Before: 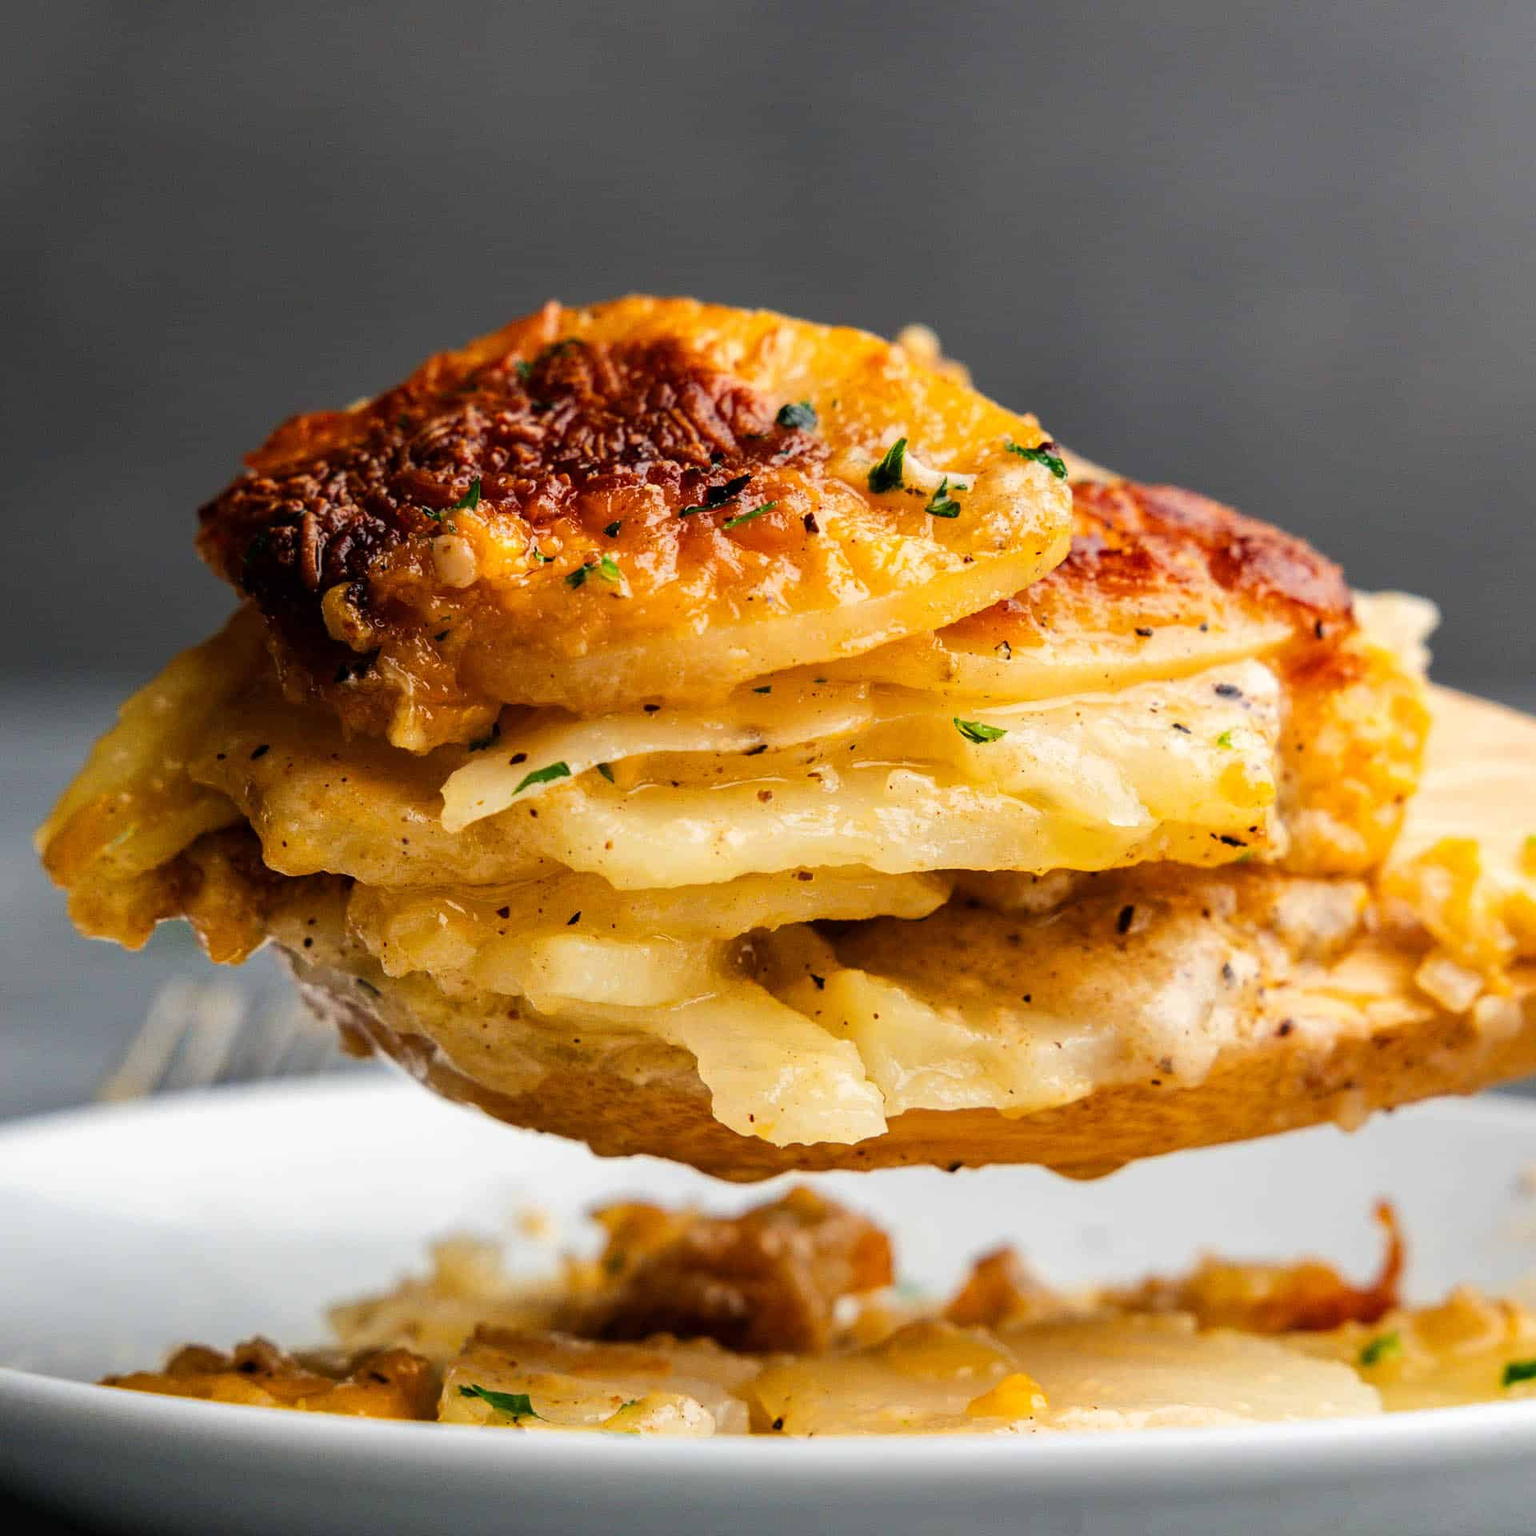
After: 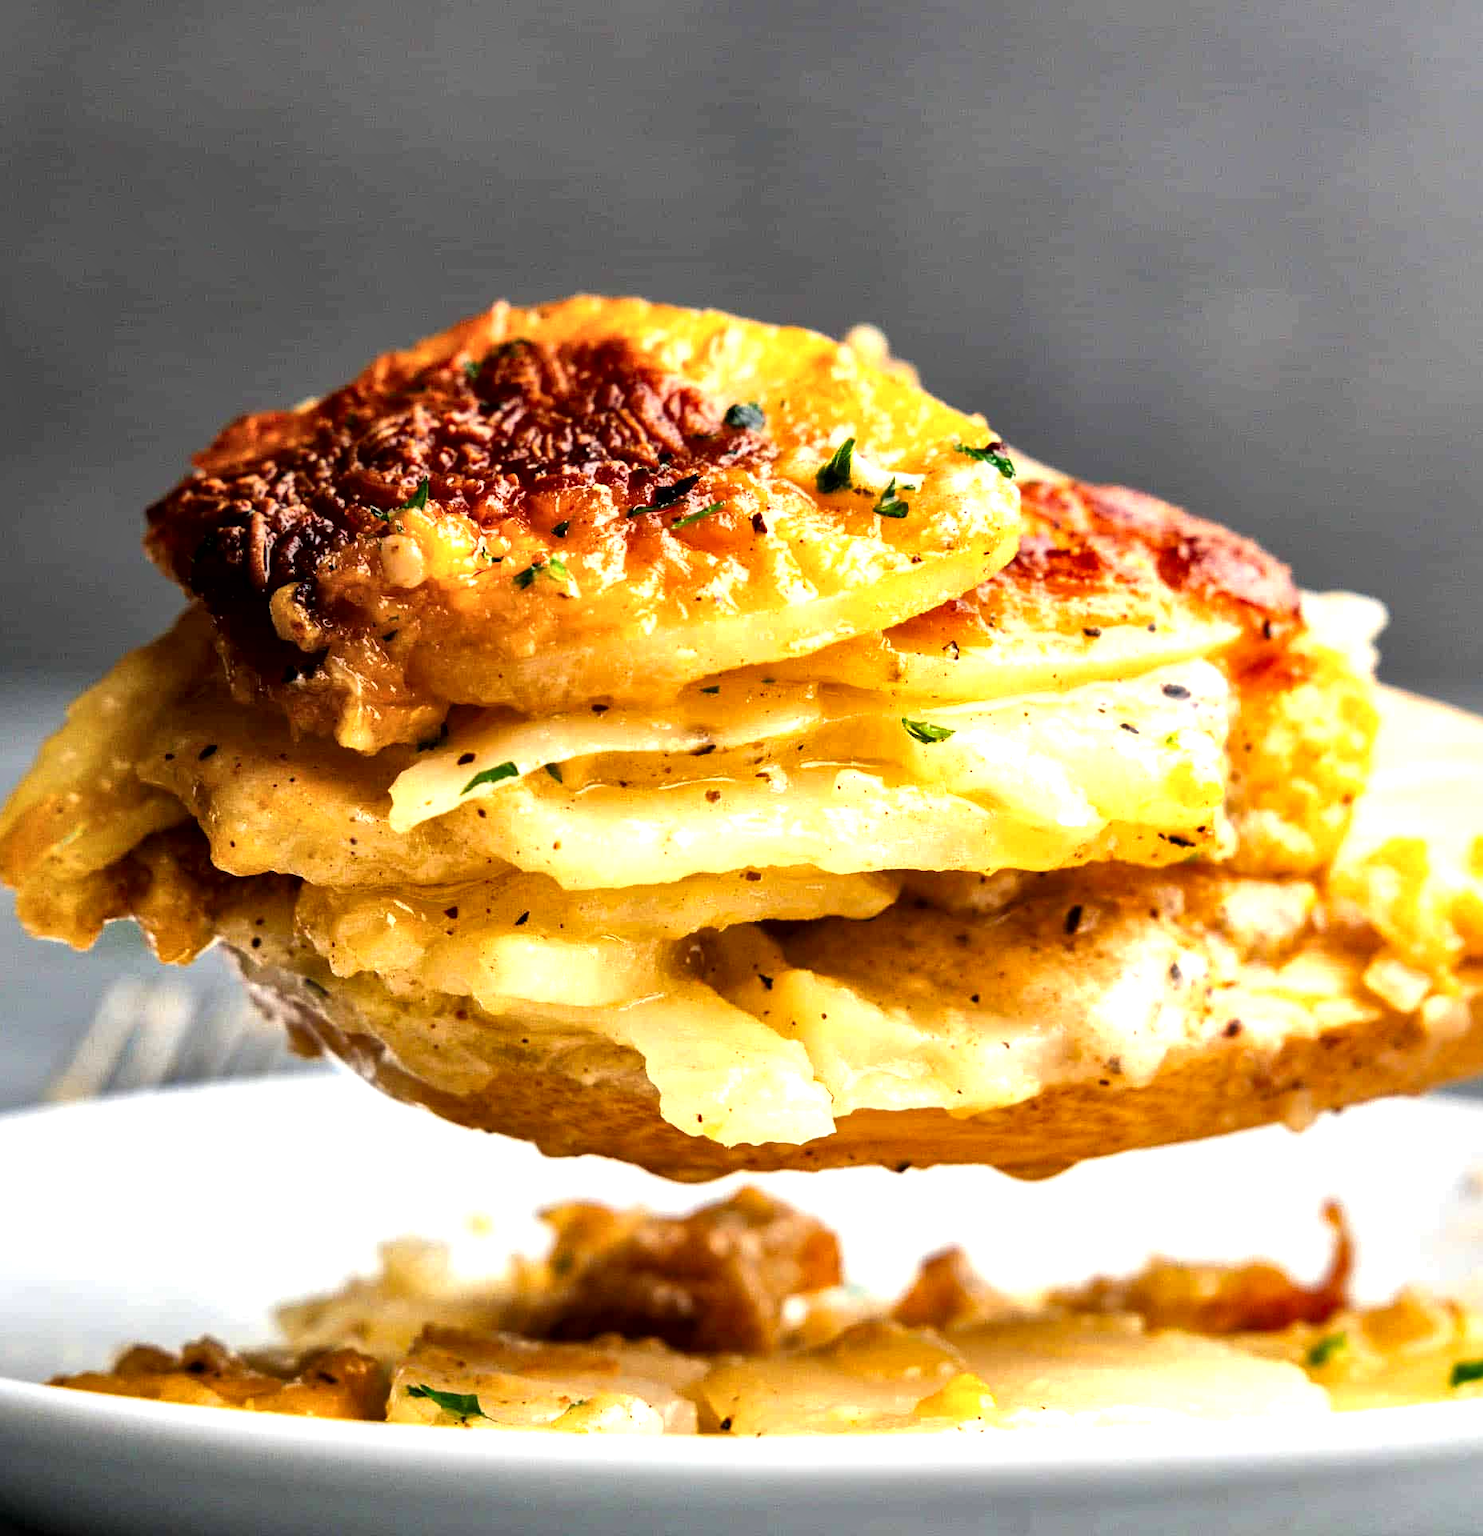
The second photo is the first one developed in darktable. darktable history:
crop and rotate: left 3.405%
local contrast: mode bilateral grid, contrast 99, coarseness 100, detail 165%, midtone range 0.2
exposure: black level correction 0, exposure 0.702 EV, compensate highlight preservation false
